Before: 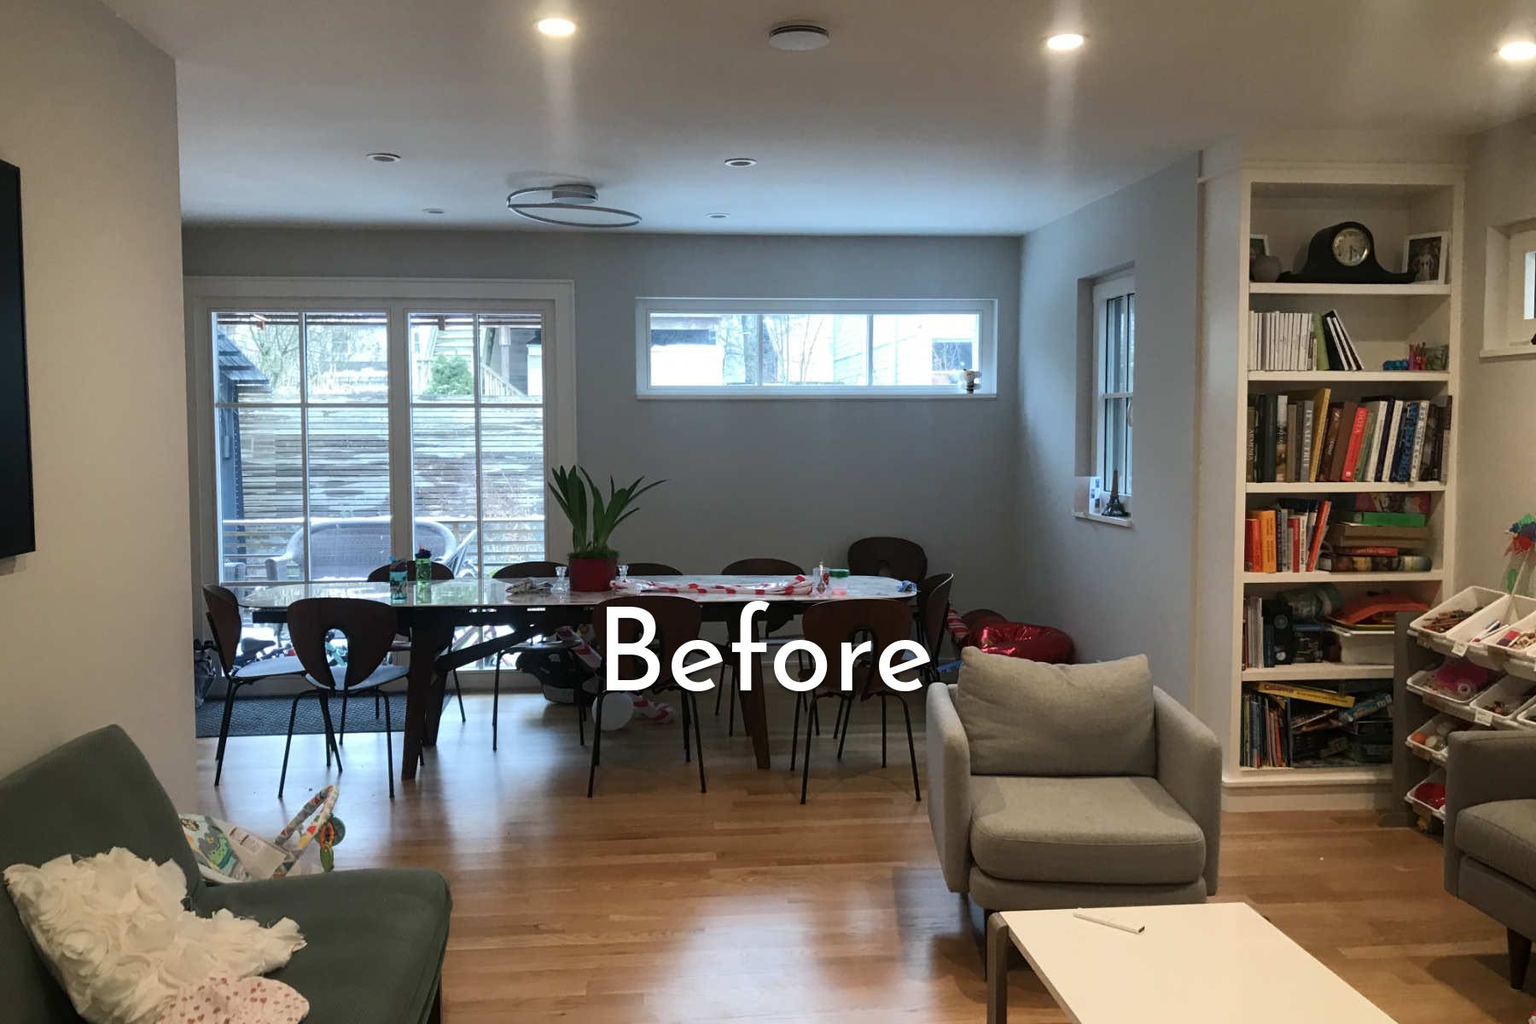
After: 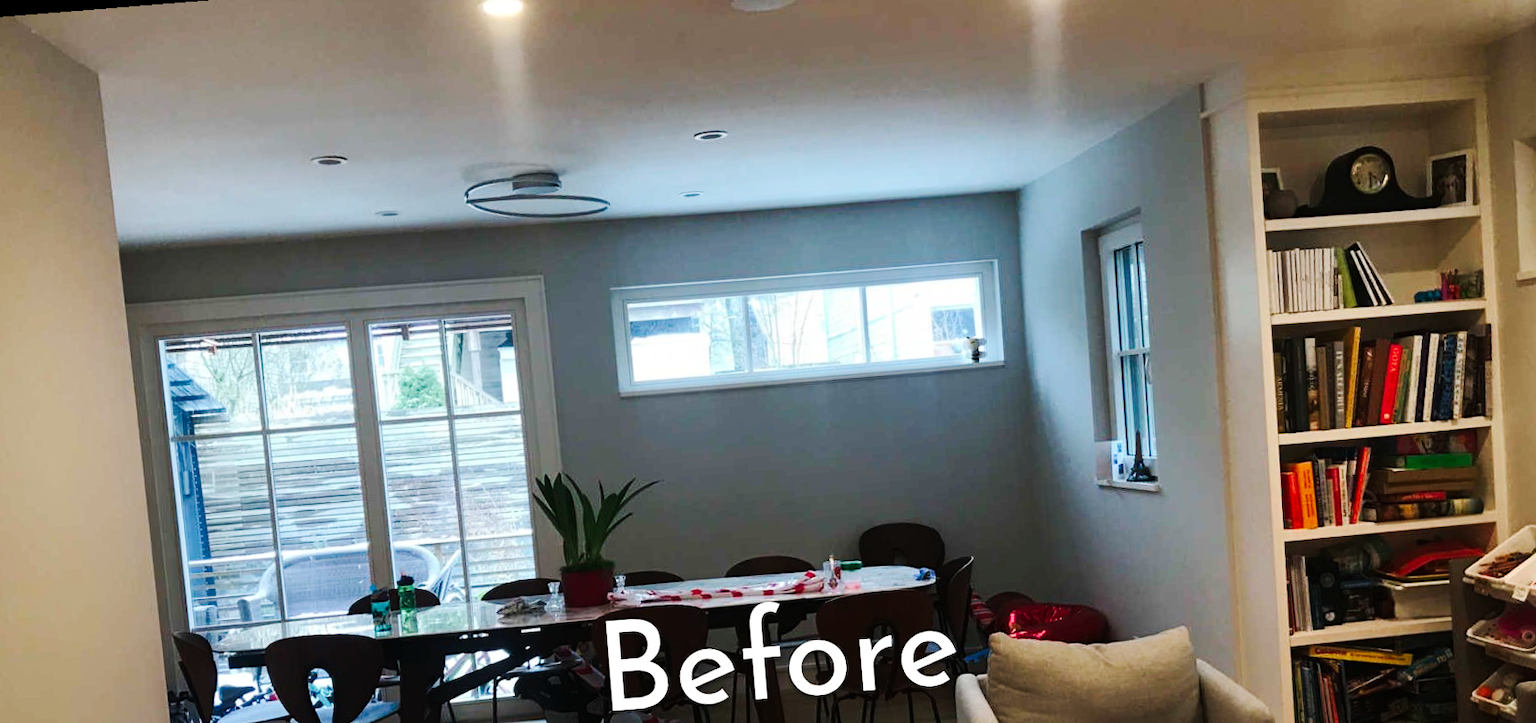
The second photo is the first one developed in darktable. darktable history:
crop: bottom 28.576%
tone curve: curves: ch0 [(0, 0) (0.003, 0.008) (0.011, 0.011) (0.025, 0.018) (0.044, 0.028) (0.069, 0.039) (0.1, 0.056) (0.136, 0.081) (0.177, 0.118) (0.224, 0.164) (0.277, 0.223) (0.335, 0.3) (0.399, 0.399) (0.468, 0.51) (0.543, 0.618) (0.623, 0.71) (0.709, 0.79) (0.801, 0.865) (0.898, 0.93) (1, 1)], preserve colors none
tone equalizer: on, module defaults
rotate and perspective: rotation -4.57°, crop left 0.054, crop right 0.944, crop top 0.087, crop bottom 0.914
